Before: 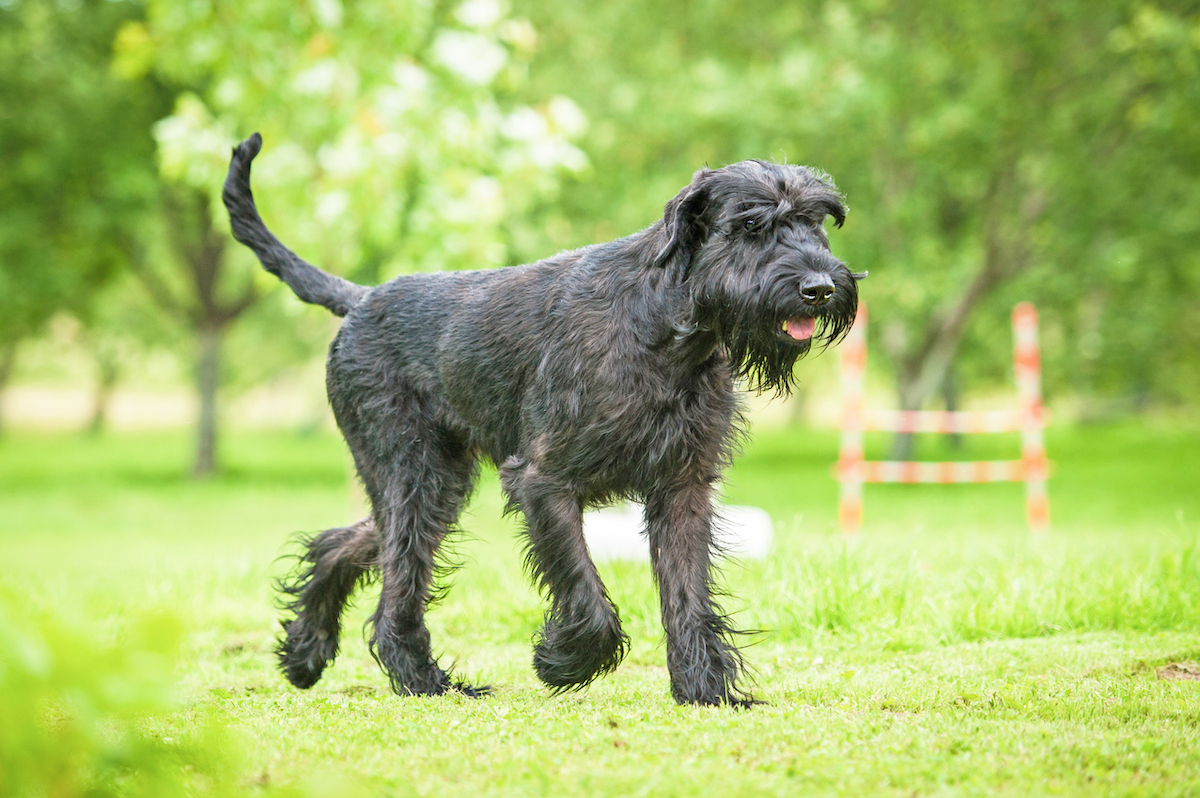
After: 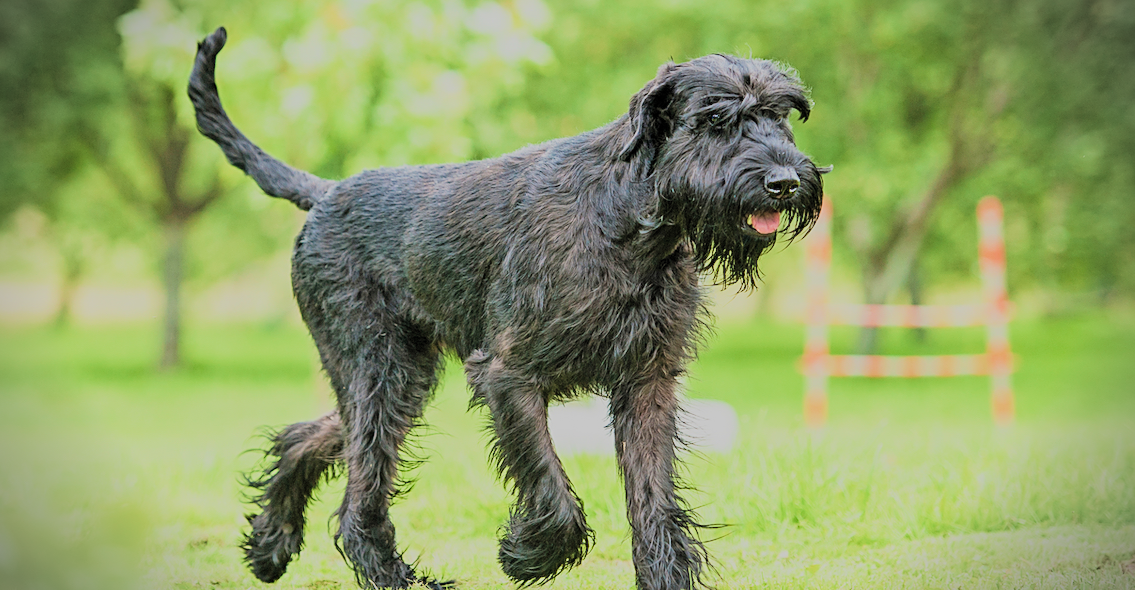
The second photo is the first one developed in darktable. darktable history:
filmic rgb: black relative exposure -6.98 EV, white relative exposure 5.59 EV, hardness 2.85, preserve chrominance RGB euclidean norm, color science v5 (2021), contrast in shadows safe, contrast in highlights safe
tone equalizer: on, module defaults
sharpen: on, module defaults
crop and rotate: left 2.963%, top 13.335%, right 2.393%, bottom 12.623%
velvia: on, module defaults
vignetting: fall-off start 90.59%, fall-off radius 38.12%, width/height ratio 1.223, shape 1.29, unbound false
